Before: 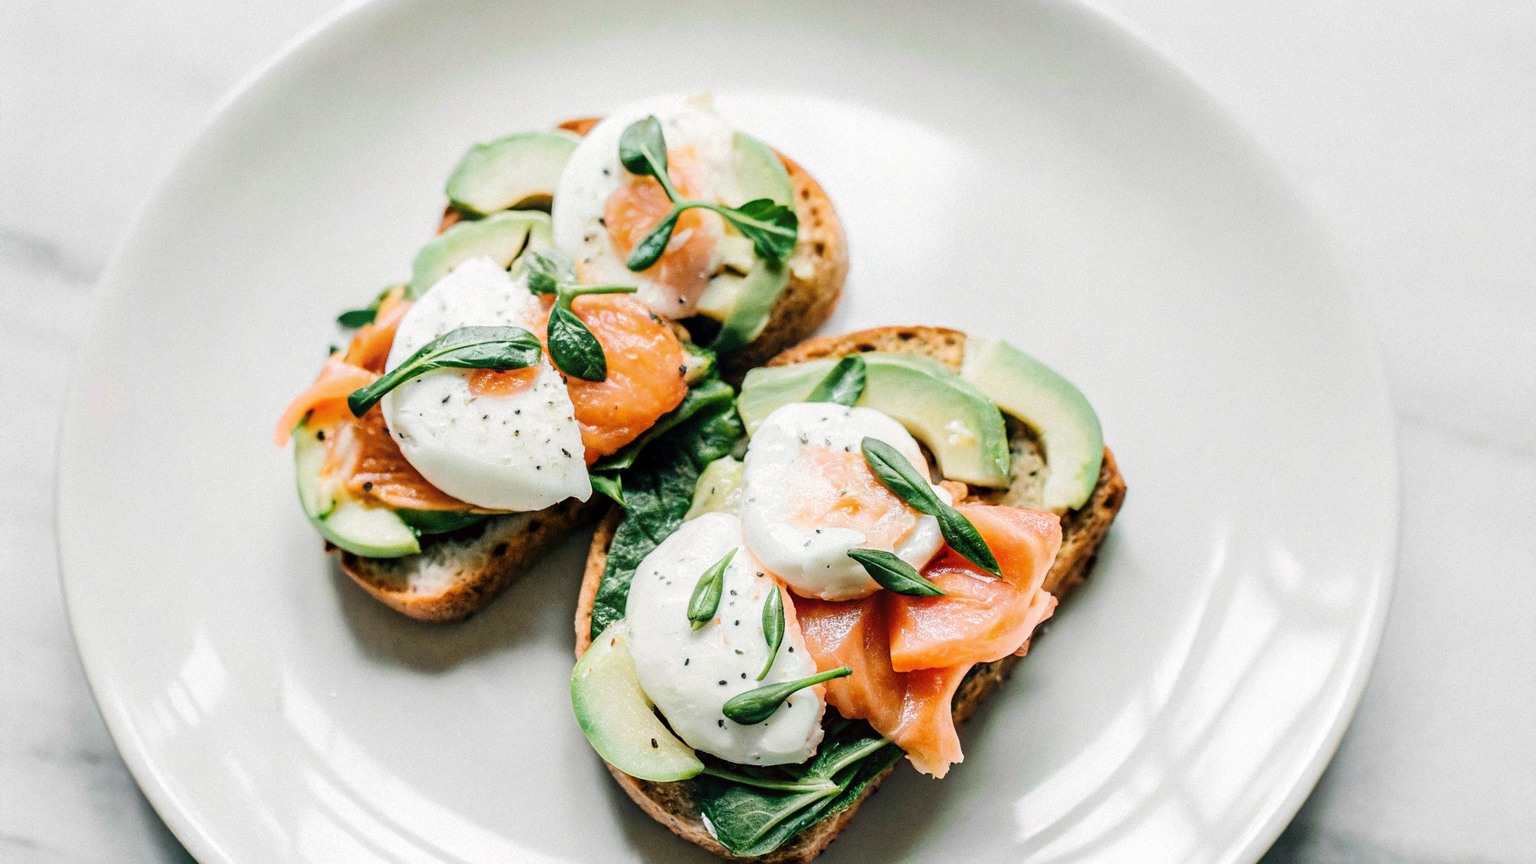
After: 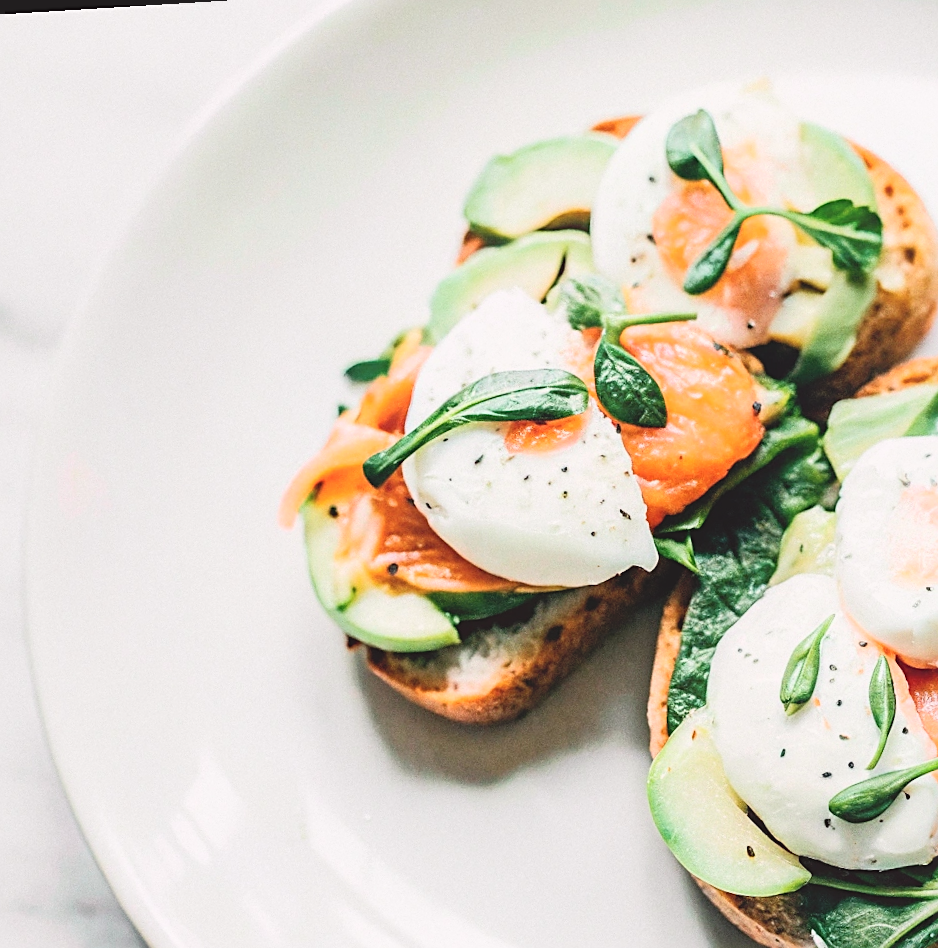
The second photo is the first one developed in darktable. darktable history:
rotate and perspective: rotation -3.52°, crop left 0.036, crop right 0.964, crop top 0.081, crop bottom 0.919
tone curve: curves: ch0 [(0.003, 0.029) (0.188, 0.252) (0.46, 0.56) (0.608, 0.748) (0.871, 0.955) (1, 1)]; ch1 [(0, 0) (0.35, 0.356) (0.45, 0.453) (0.508, 0.515) (0.618, 0.634) (1, 1)]; ch2 [(0, 0) (0.456, 0.469) (0.5, 0.5) (0.634, 0.625) (1, 1)], color space Lab, independent channels, preserve colors none
lowpass: radius 0.1, contrast 0.85, saturation 1.1, unbound 0
crop: left 0.587%, right 45.588%, bottom 0.086%
sharpen: on, module defaults
